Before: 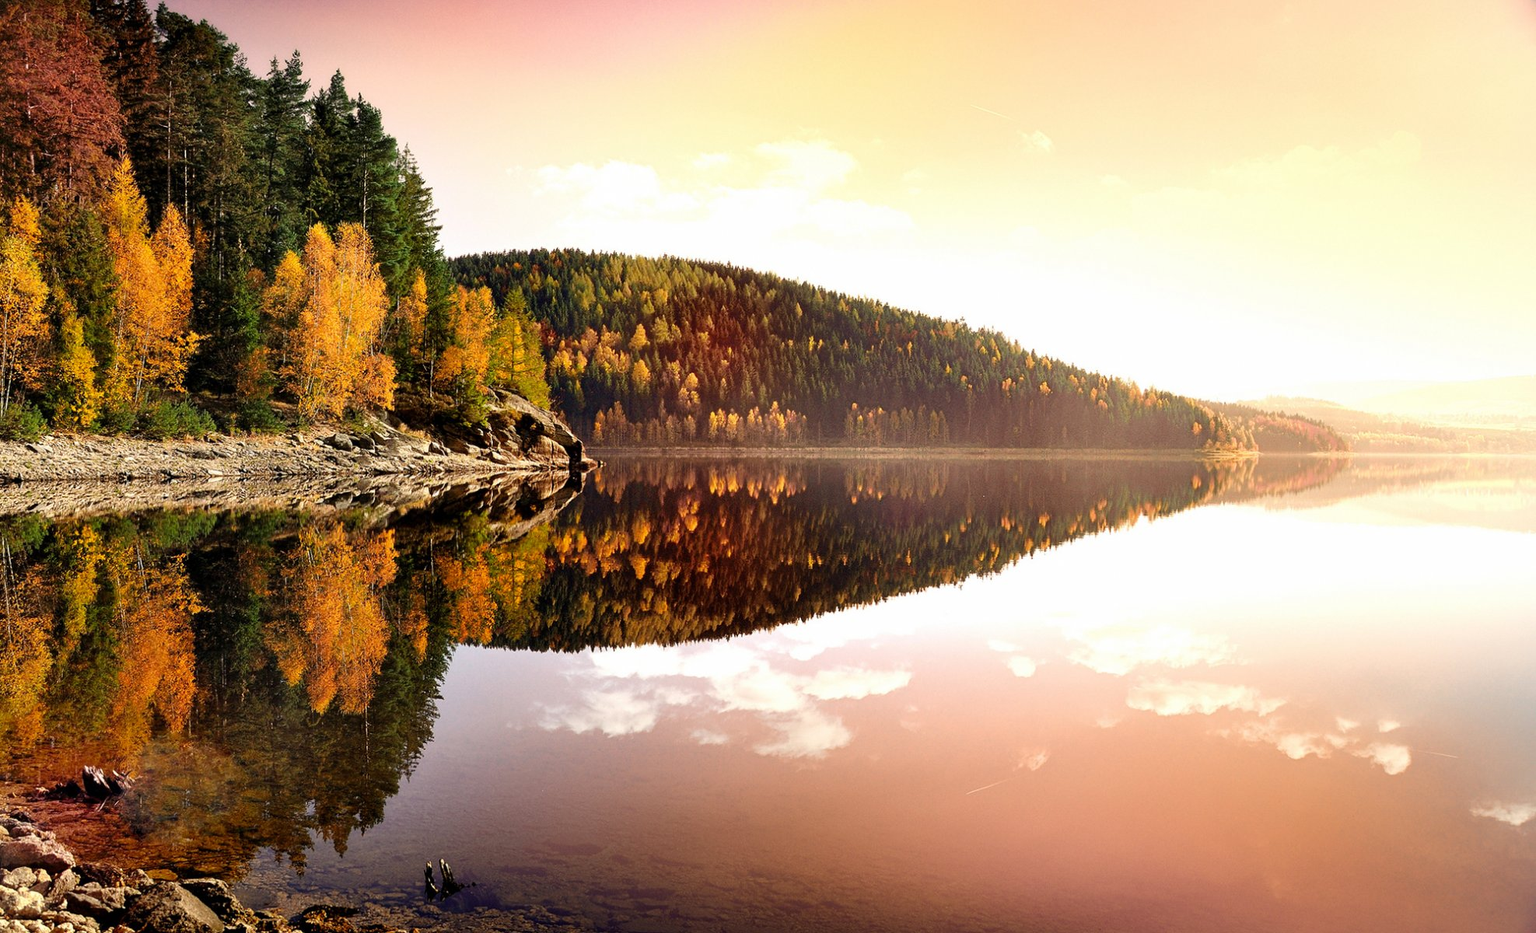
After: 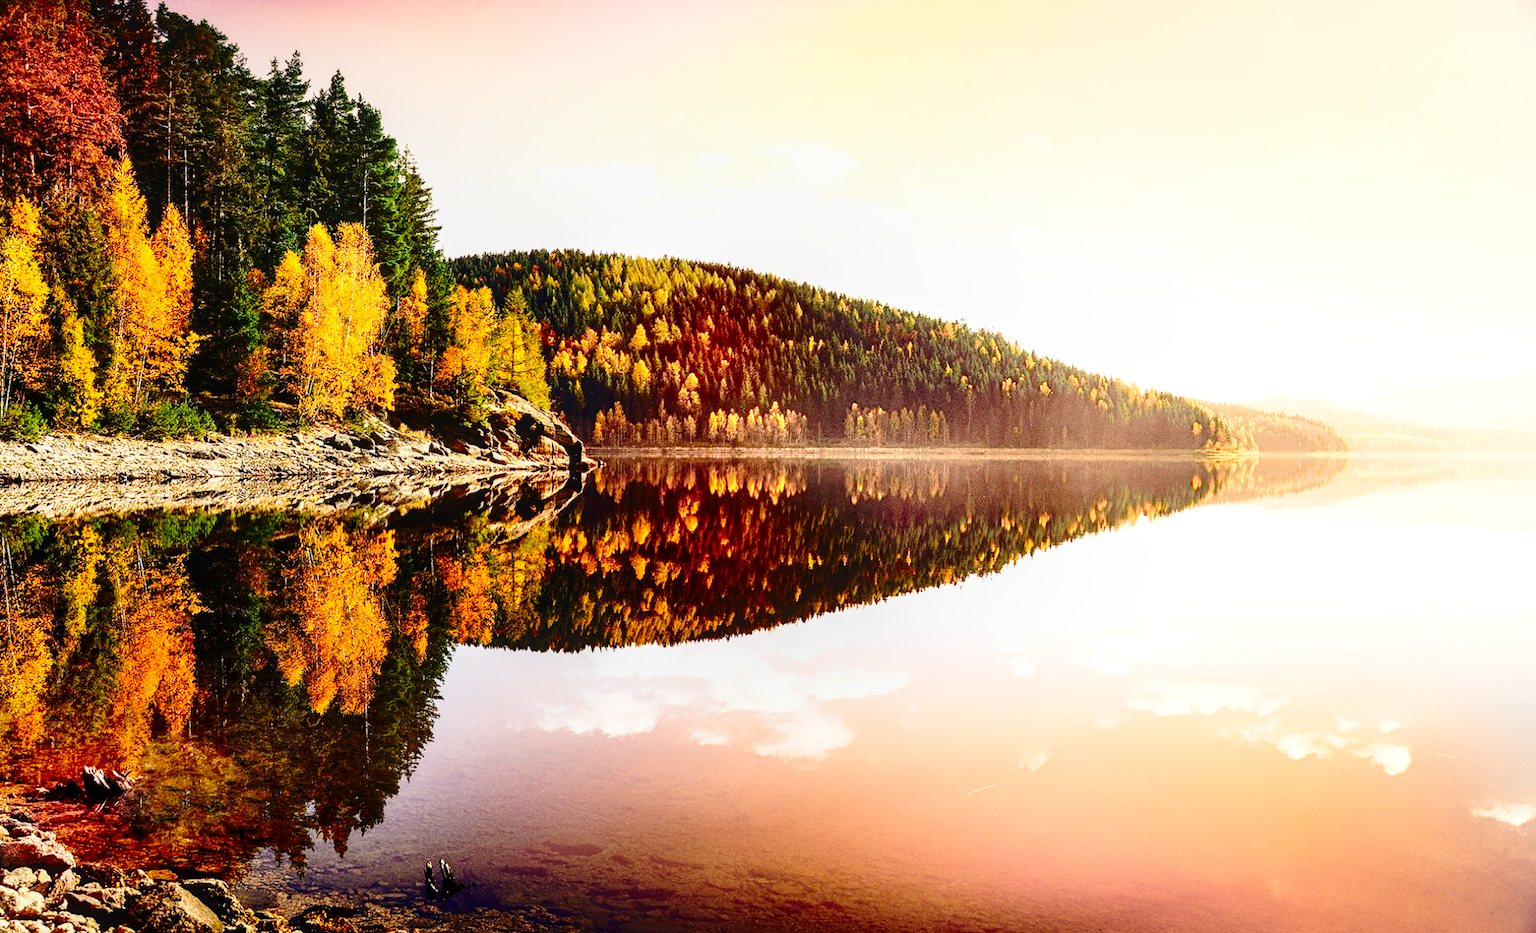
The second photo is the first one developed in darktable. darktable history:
contrast brightness saturation: contrast 0.21, brightness -0.11, saturation 0.21
base curve: curves: ch0 [(0, 0) (0.028, 0.03) (0.121, 0.232) (0.46, 0.748) (0.859, 0.968) (1, 1)], preserve colors none
local contrast: on, module defaults
